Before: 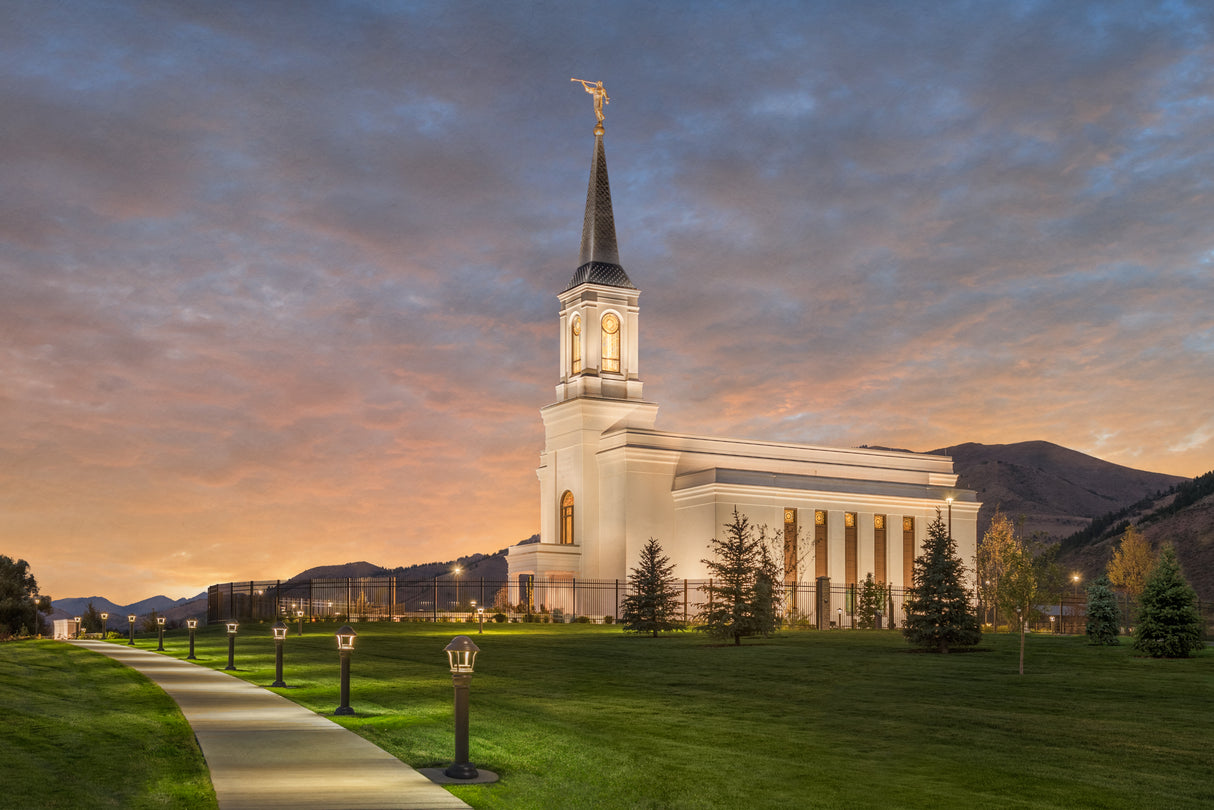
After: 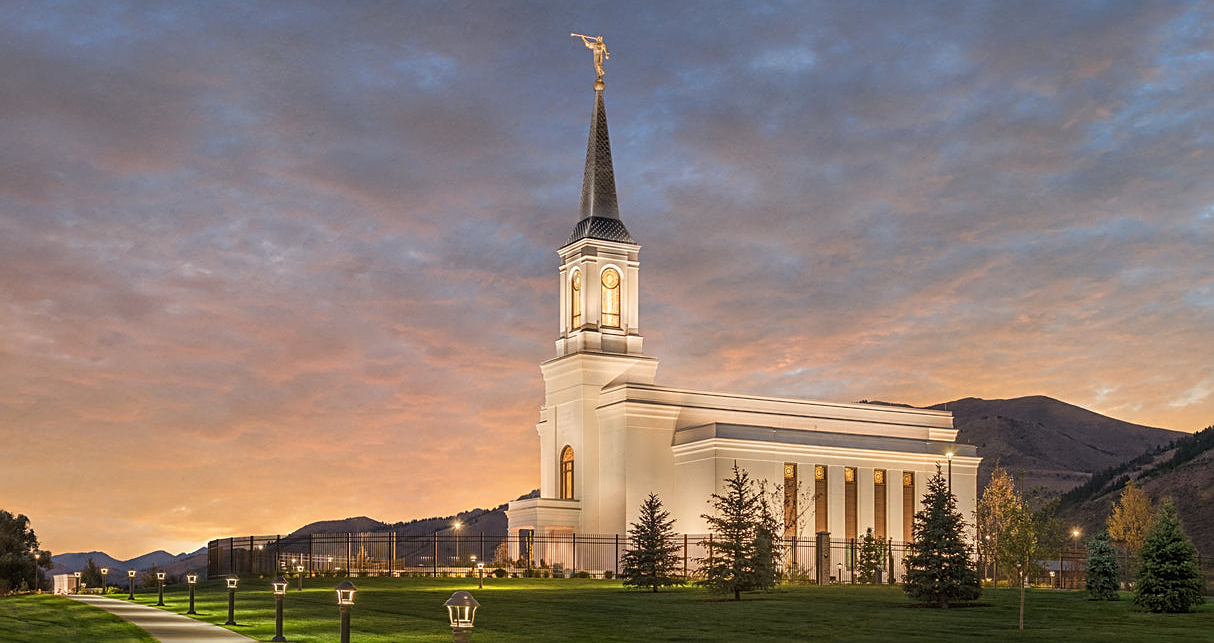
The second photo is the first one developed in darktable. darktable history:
exposure: black level correction -0.001, exposure 0.08 EV, compensate highlight preservation false
crop and rotate: top 5.667%, bottom 14.937%
sharpen: on, module defaults
